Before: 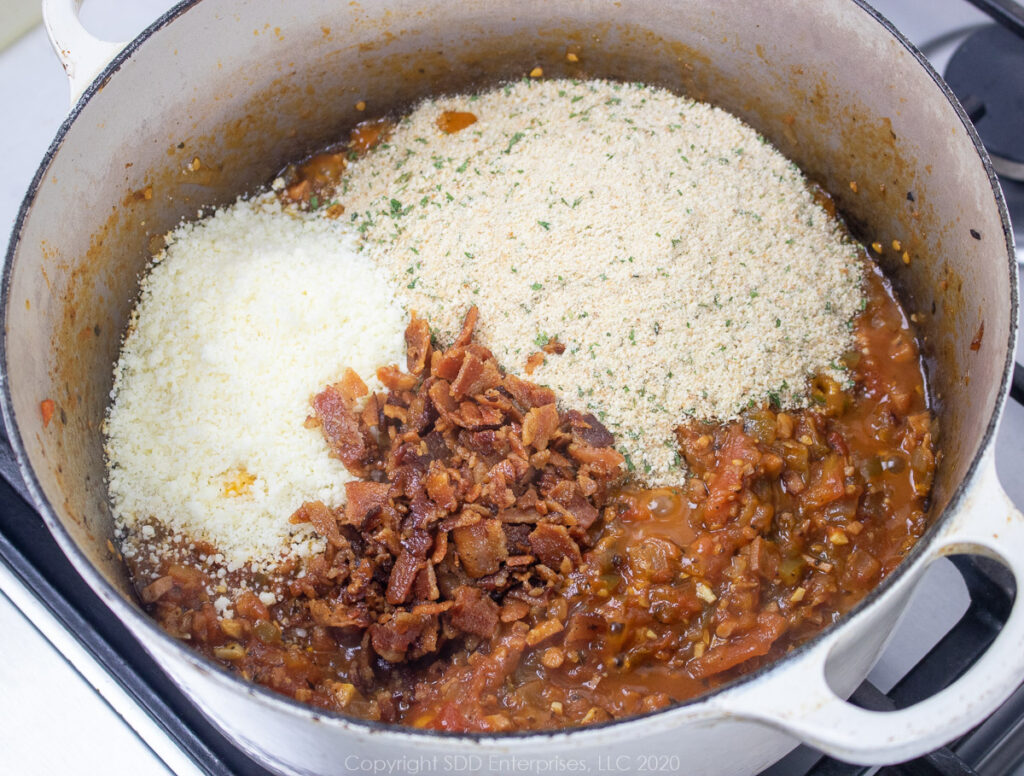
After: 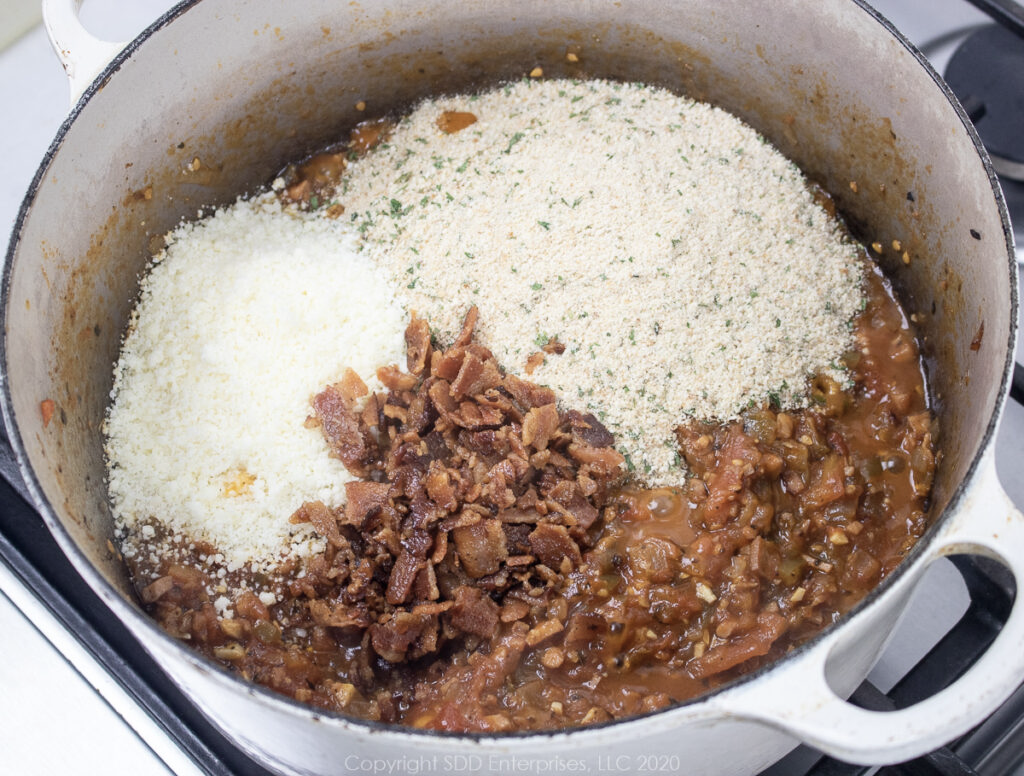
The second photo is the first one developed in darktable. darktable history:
contrast brightness saturation: contrast 0.105, saturation -0.29
